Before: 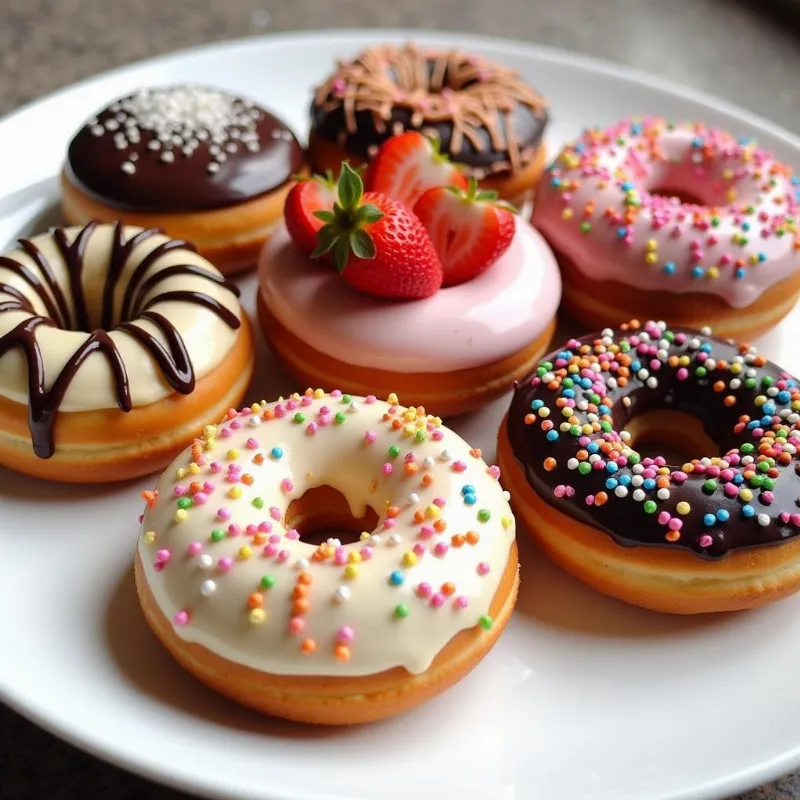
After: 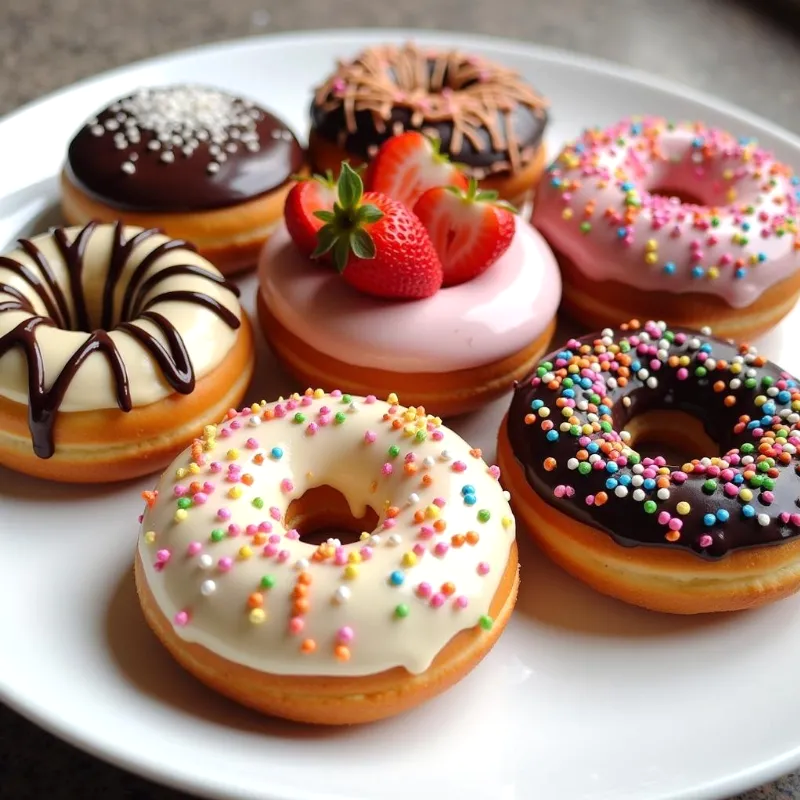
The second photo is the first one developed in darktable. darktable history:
exposure: exposure 0.076 EV, compensate exposure bias true, compensate highlight preservation false
